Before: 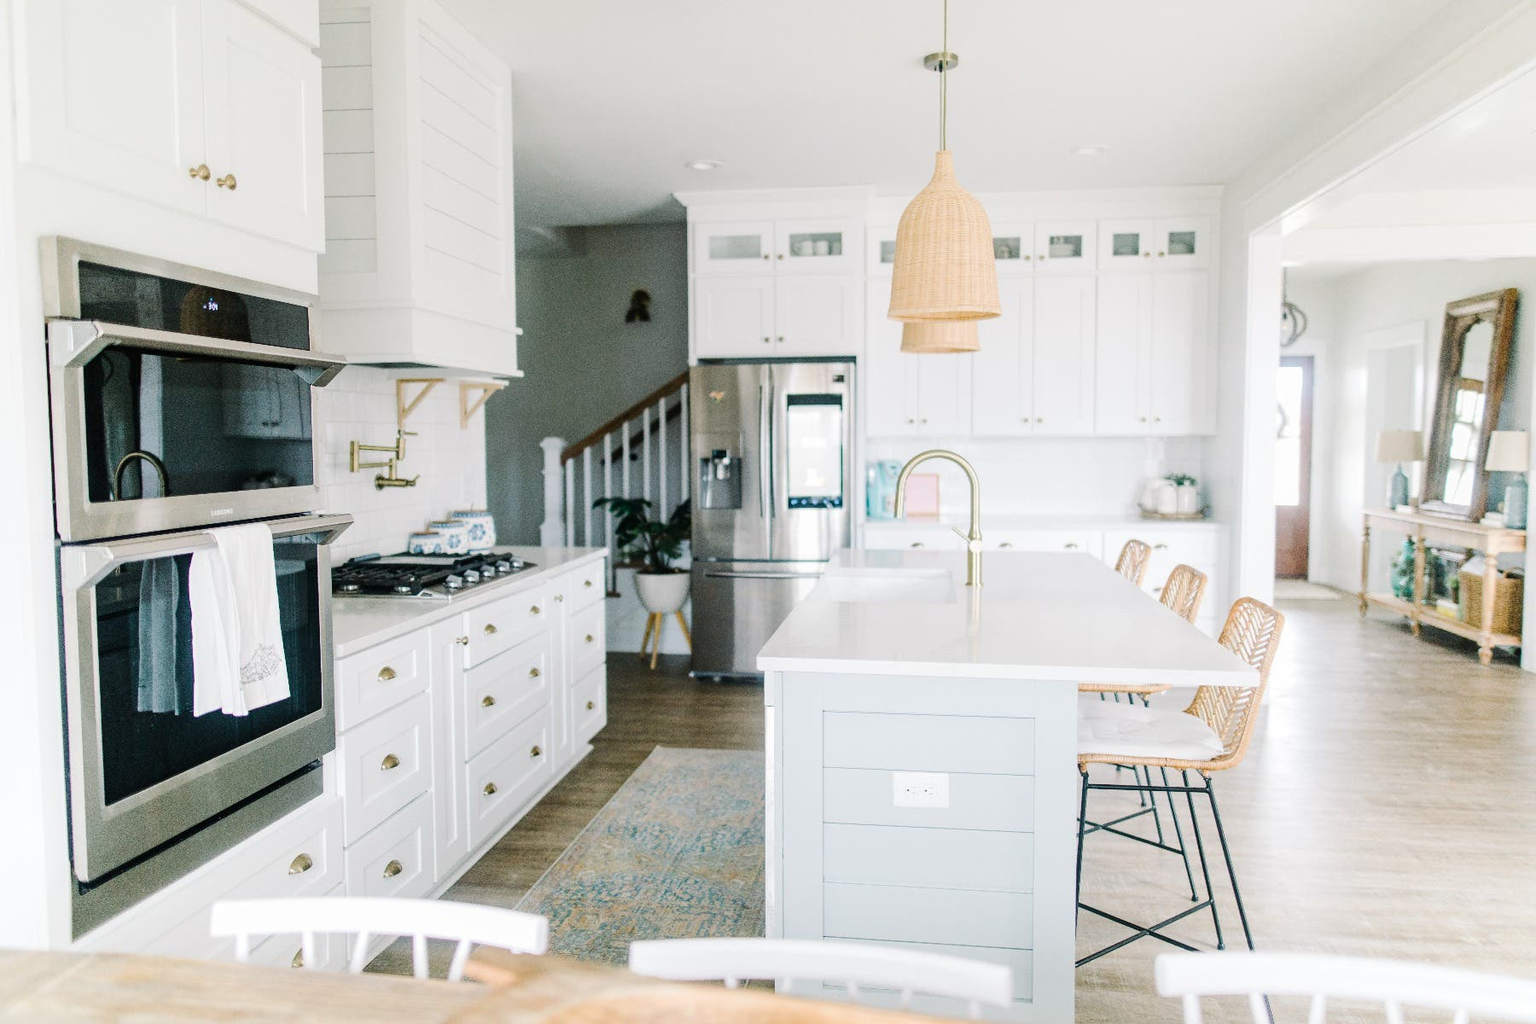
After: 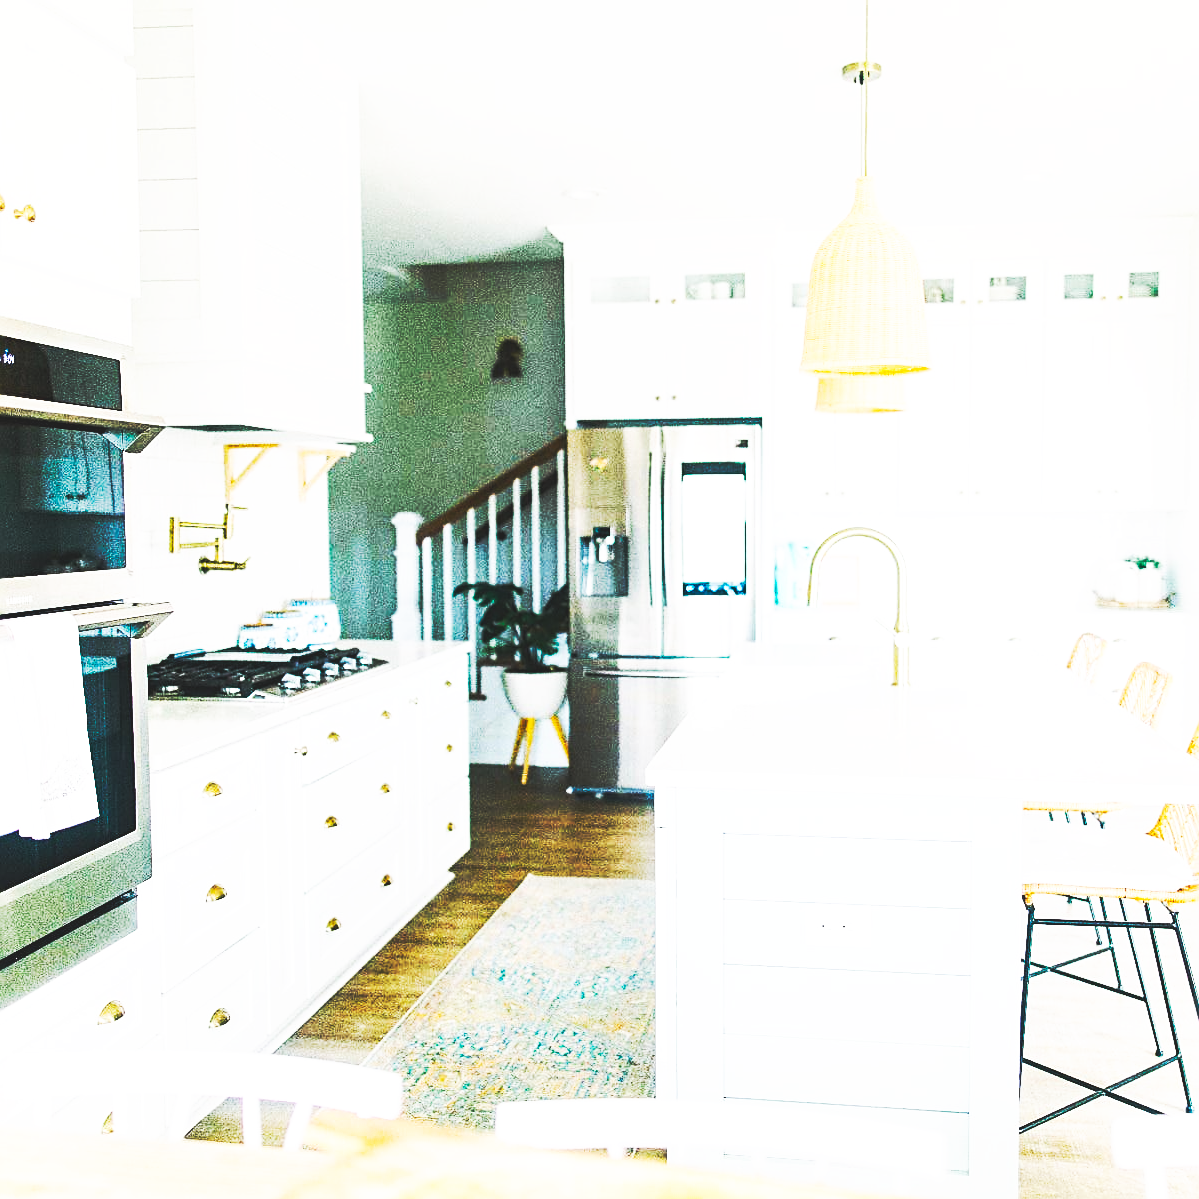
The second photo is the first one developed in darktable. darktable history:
base curve: curves: ch0 [(0, 0.015) (0.085, 0.116) (0.134, 0.298) (0.19, 0.545) (0.296, 0.764) (0.599, 0.982) (1, 1)], preserve colors none
sharpen: on, module defaults
crop and rotate: left 13.409%, right 19.924%
color balance rgb: linear chroma grading › global chroma 15%, perceptual saturation grading › global saturation 30%
